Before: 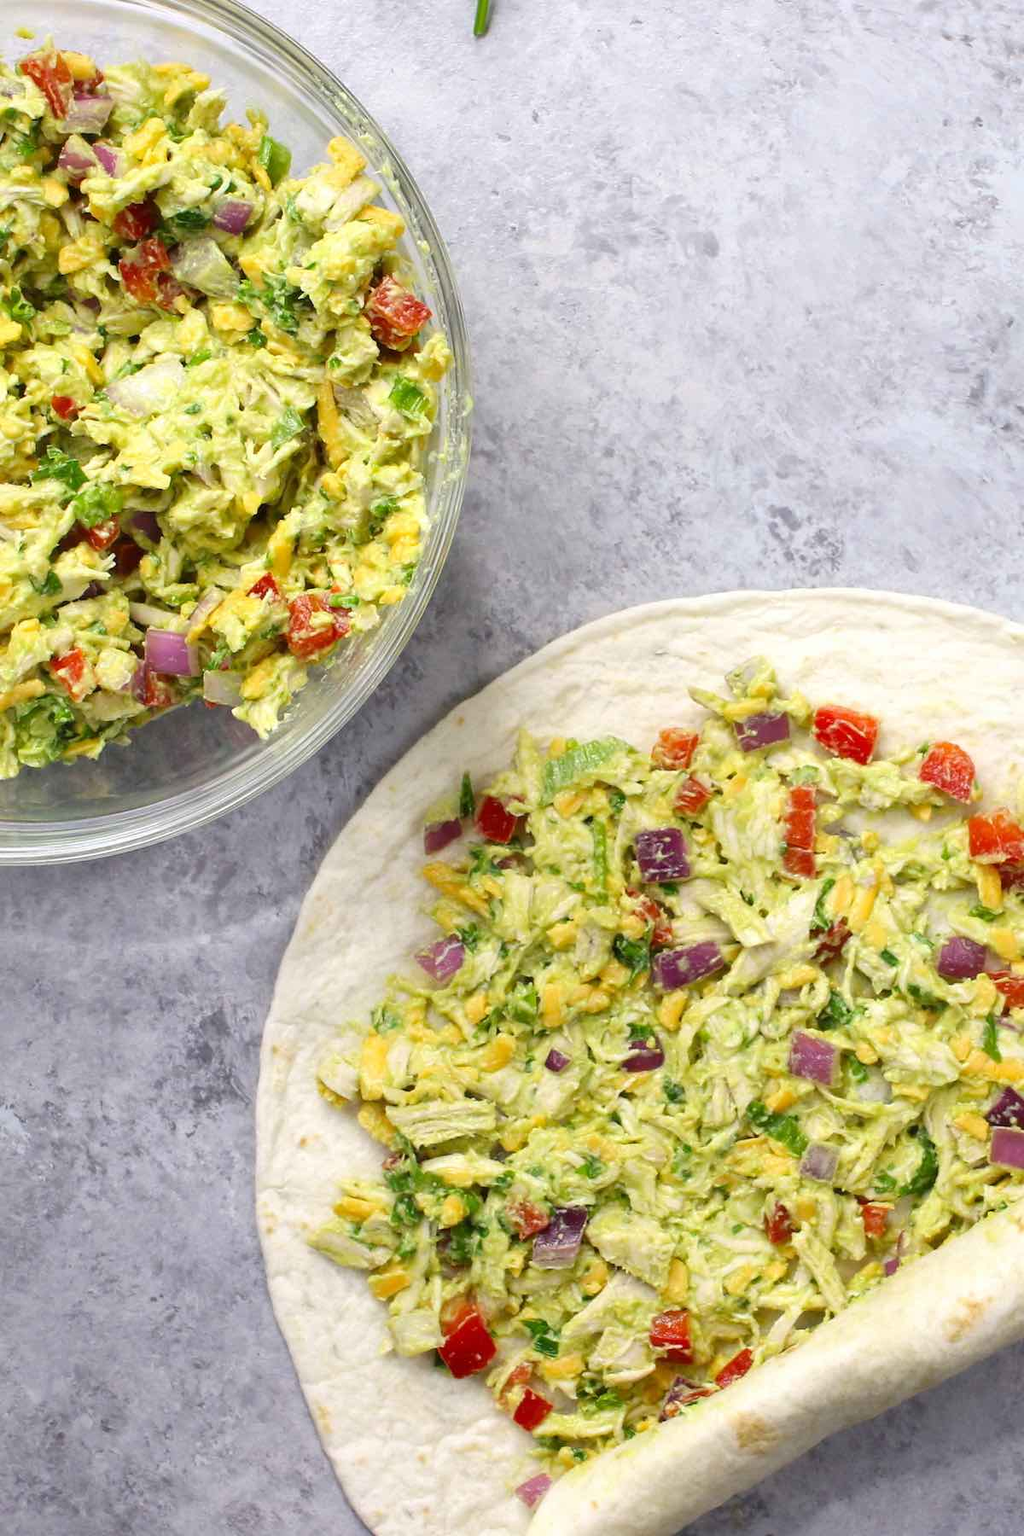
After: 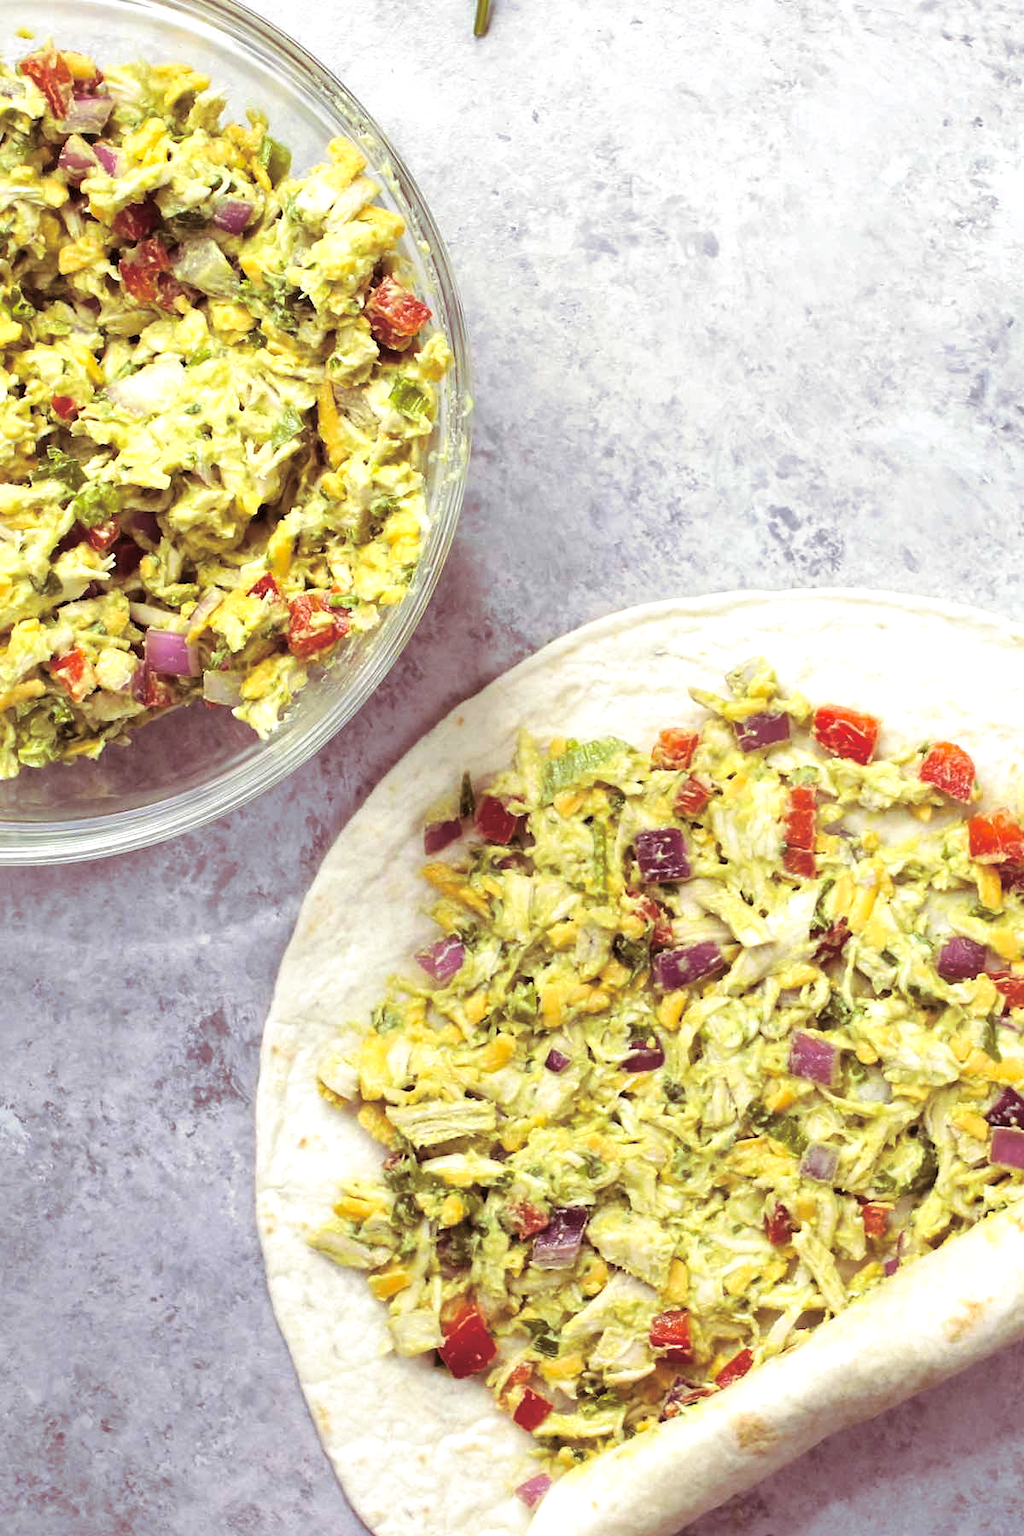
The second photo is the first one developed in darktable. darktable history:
color zones: curves: ch2 [(0, 0.5) (0.143, 0.5) (0.286, 0.489) (0.415, 0.421) (0.571, 0.5) (0.714, 0.5) (0.857, 0.5) (1, 0.5)]
sharpen: radius 5.325, amount 0.312, threshold 26.433
exposure: black level correction 0.001, exposure 0.3 EV, compensate highlight preservation false
split-toning: on, module defaults
